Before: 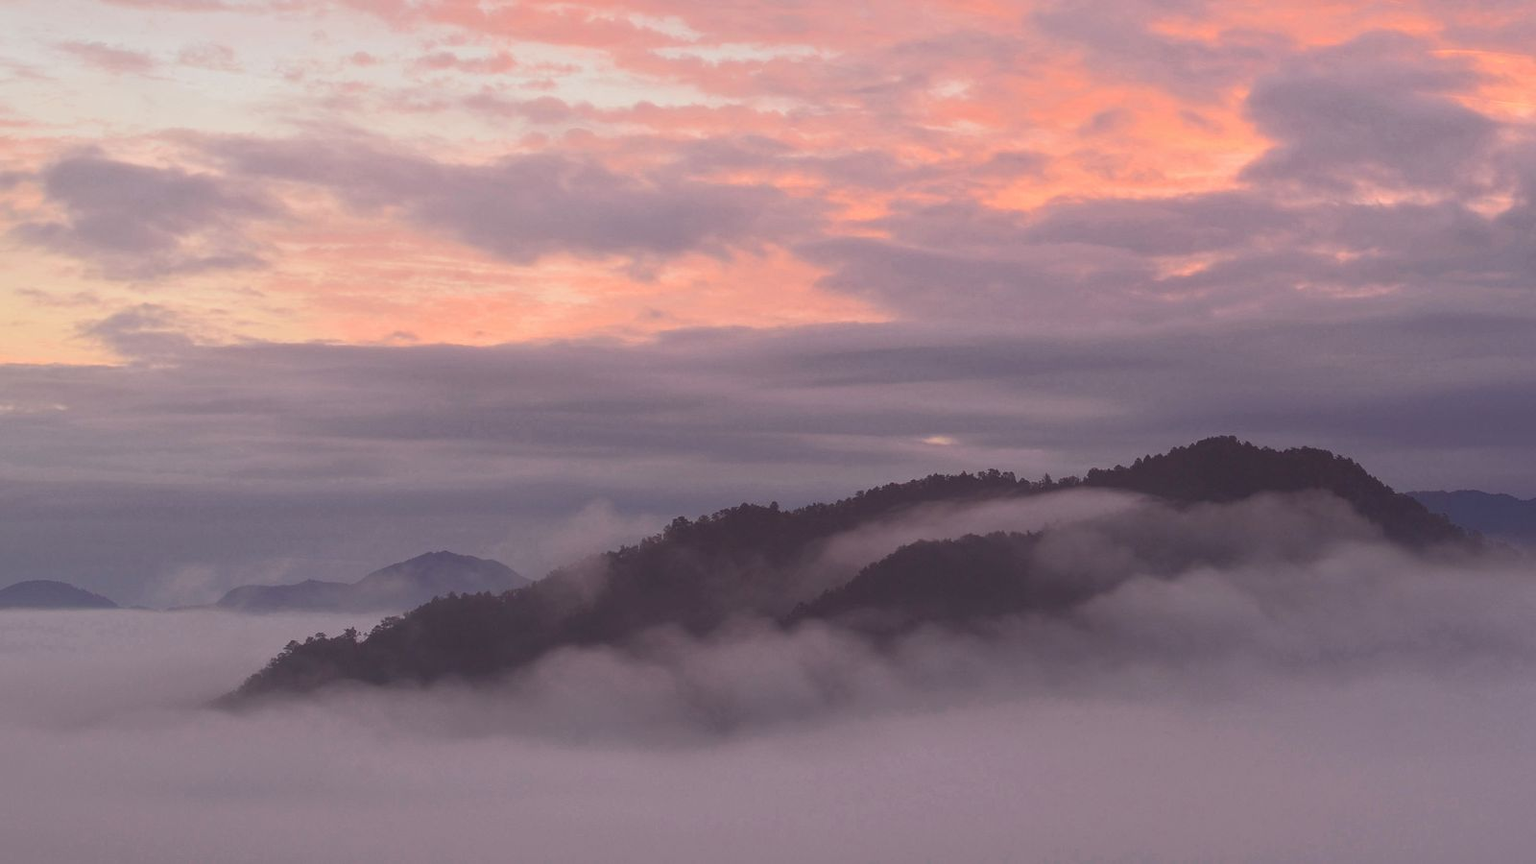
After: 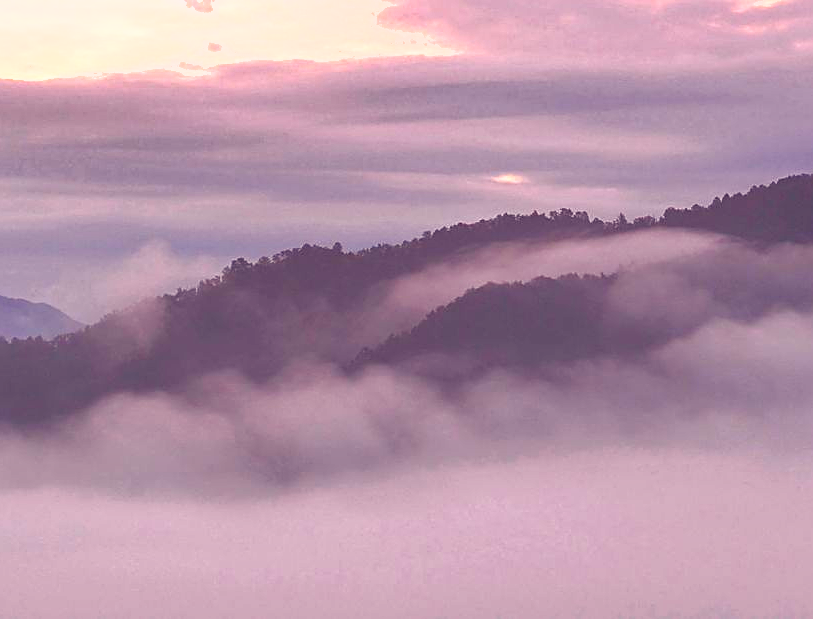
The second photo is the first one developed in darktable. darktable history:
crop and rotate: left 29.328%, top 31.219%, right 19.838%
exposure: black level correction 0, exposure 1.278 EV, compensate exposure bias true, compensate highlight preservation false
color balance rgb: shadows lift › chroma 2.048%, shadows lift › hue 248.18°, highlights gain › chroma 1.052%, highlights gain › hue 60.04°, perceptual saturation grading › global saturation 23.613%, perceptual saturation grading › highlights -23.356%, perceptual saturation grading › mid-tones 24.057%, perceptual saturation grading › shadows 40.515%, global vibrance 20%
base curve: preserve colors none
shadows and highlights: low approximation 0.01, soften with gaussian
sharpen: on, module defaults
